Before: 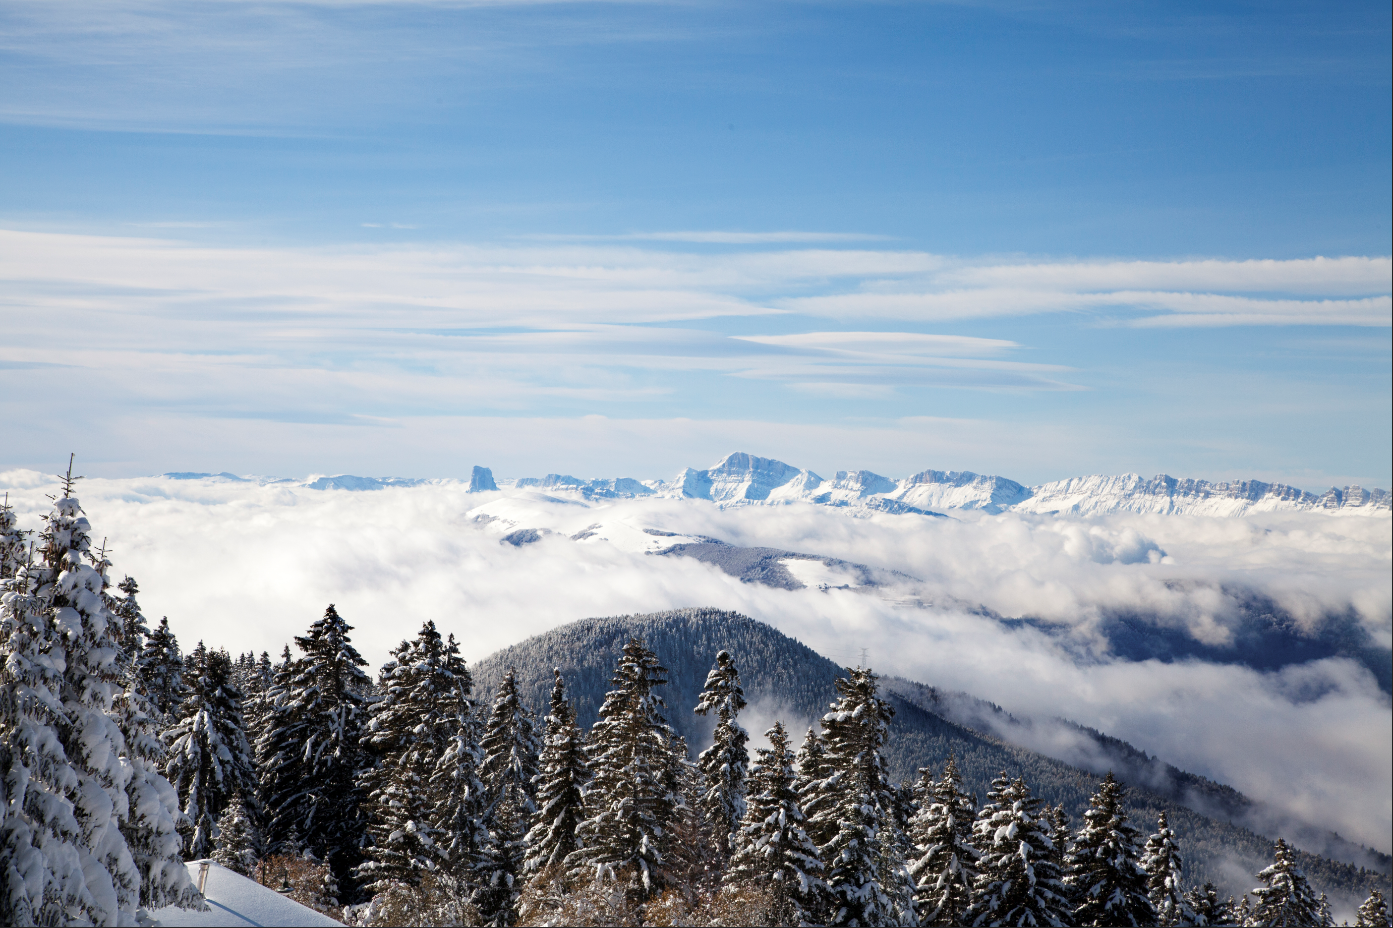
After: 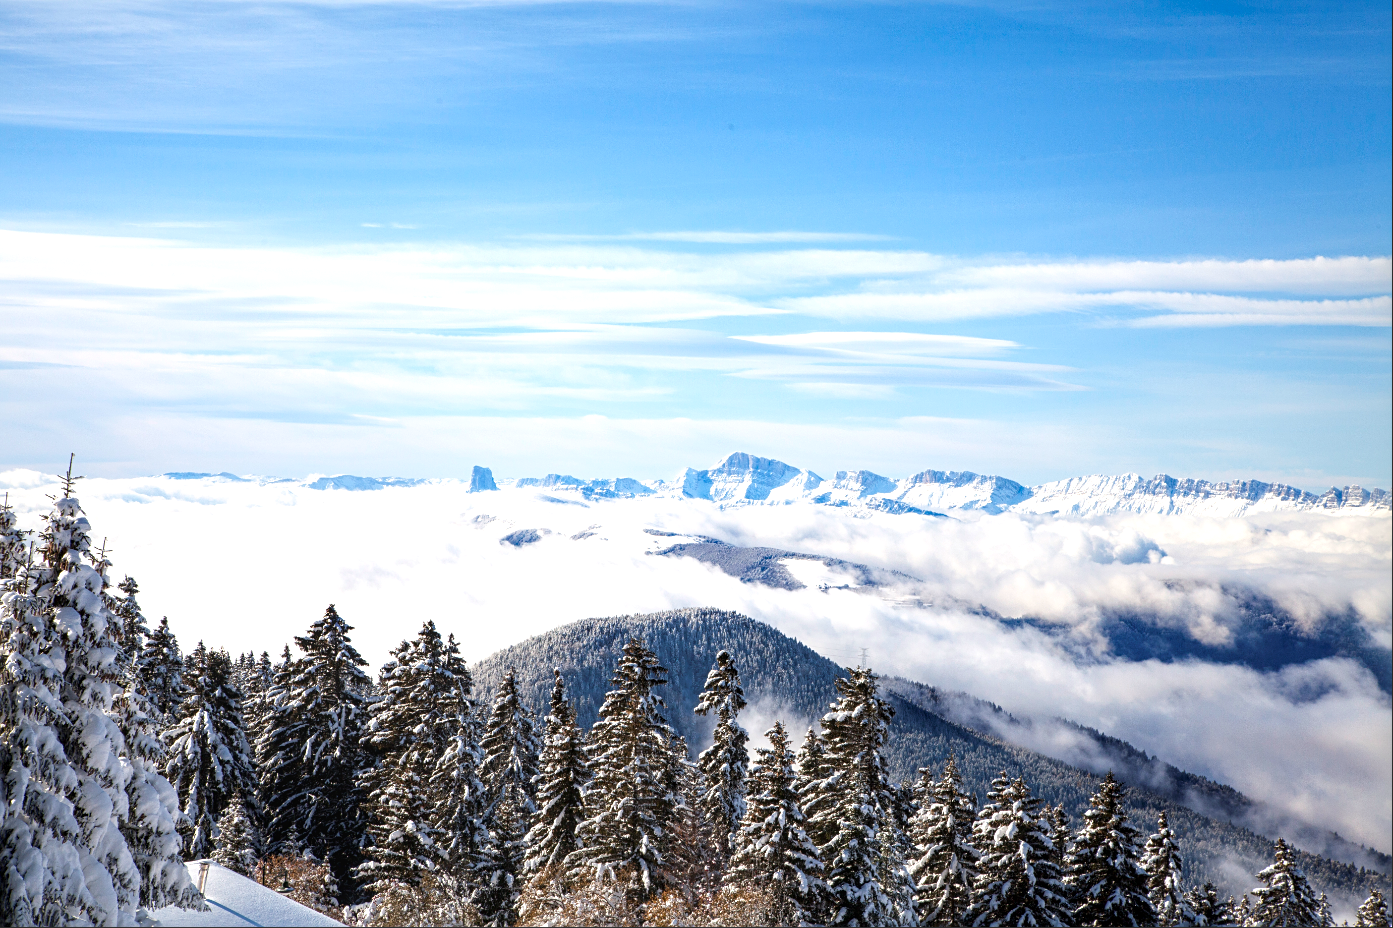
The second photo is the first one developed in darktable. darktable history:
contrast brightness saturation: contrast 0.08, saturation 0.2
sharpen: amount 0.2
exposure: black level correction 0, exposure 0.5 EV, compensate exposure bias true, compensate highlight preservation false
local contrast: on, module defaults
